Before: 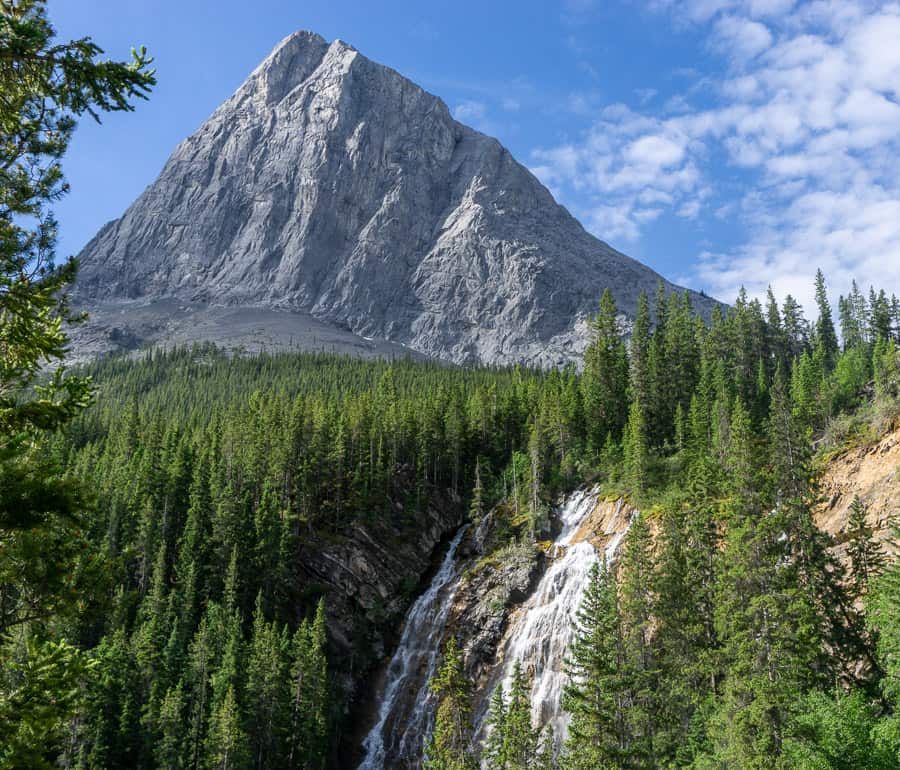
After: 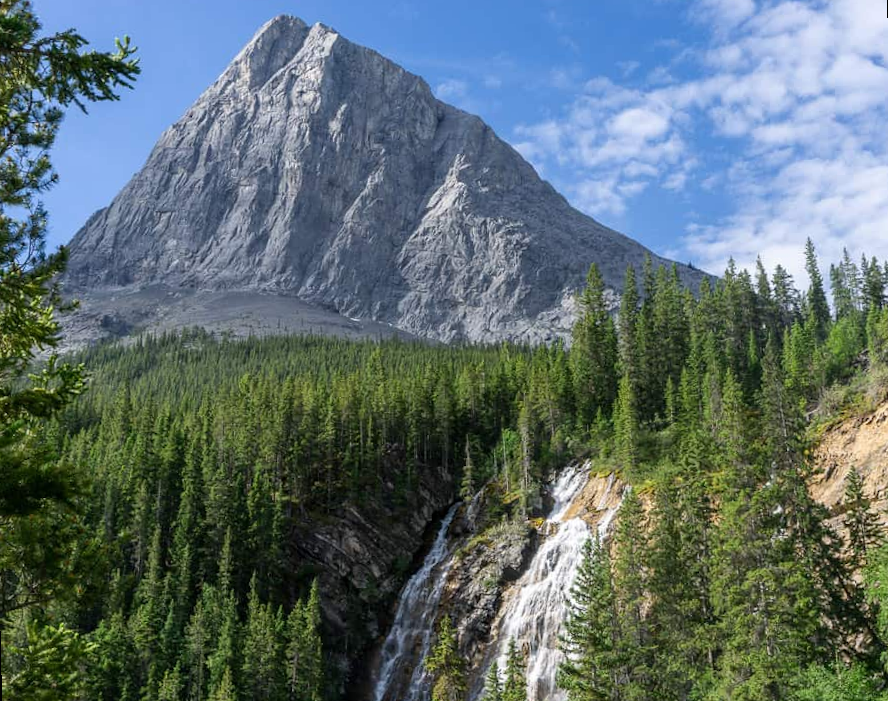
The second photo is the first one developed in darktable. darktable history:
crop and rotate: top 0%, bottom 5.097%
rotate and perspective: rotation -1.32°, lens shift (horizontal) -0.031, crop left 0.015, crop right 0.985, crop top 0.047, crop bottom 0.982
